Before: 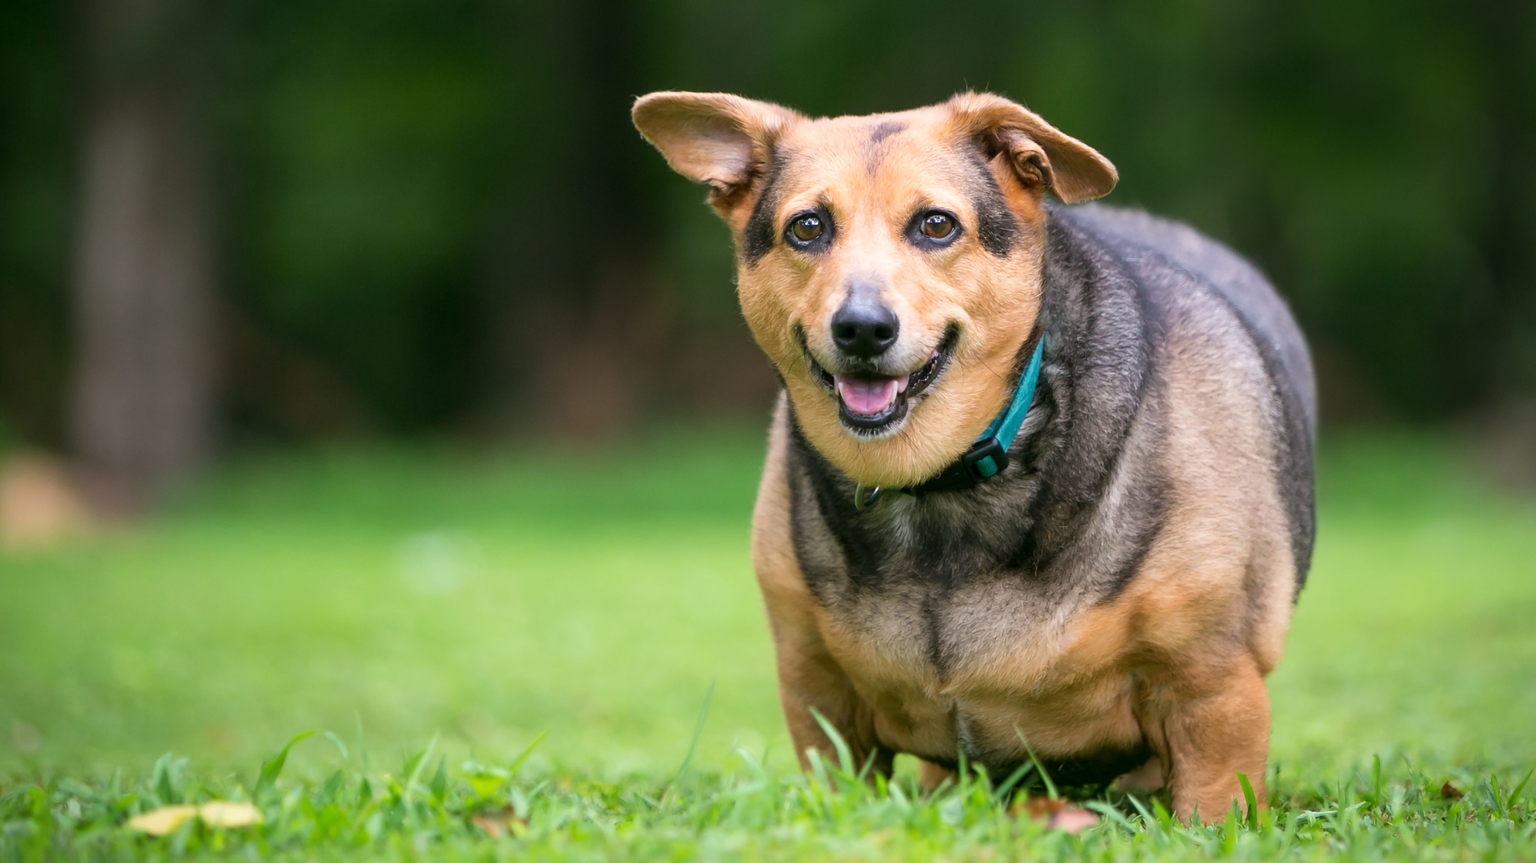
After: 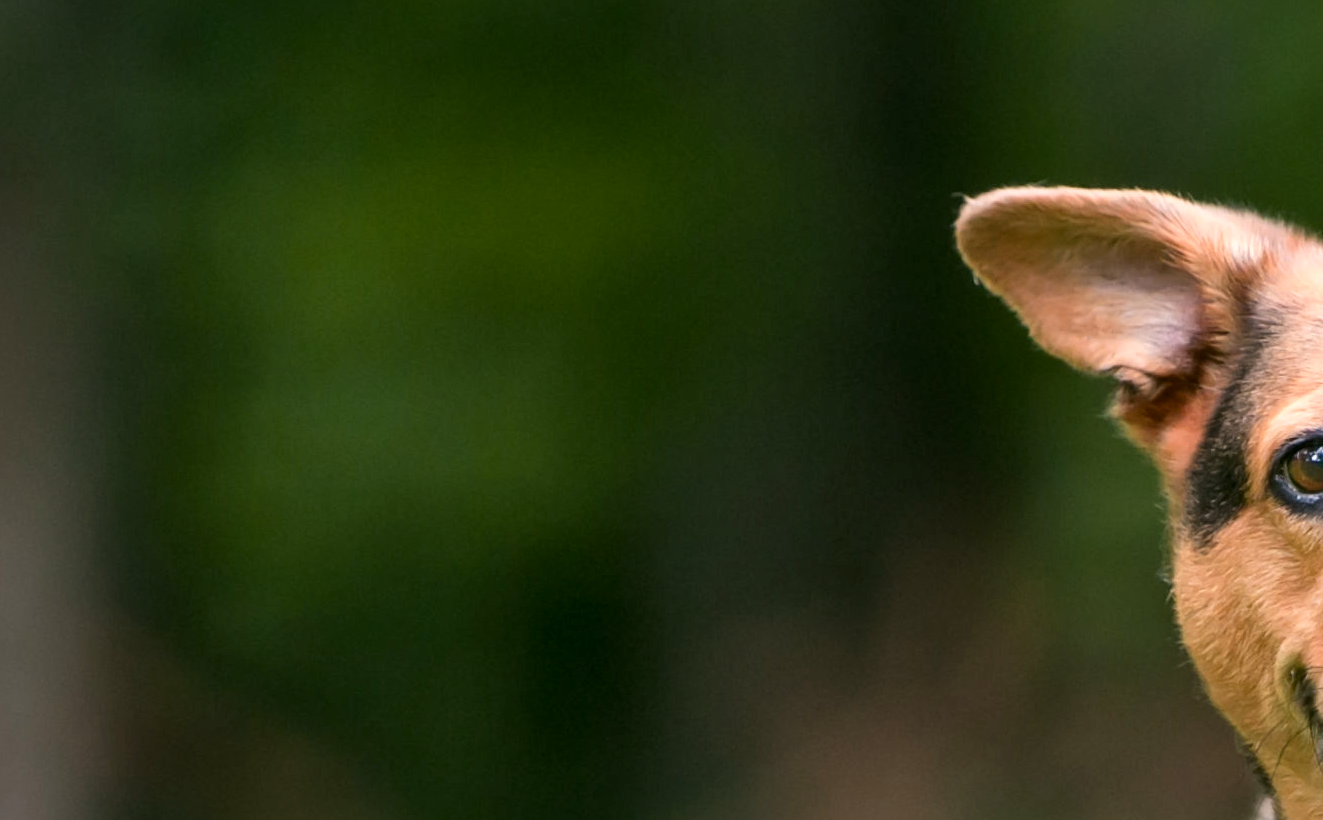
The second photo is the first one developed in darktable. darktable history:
crop and rotate: left 10.817%, top 0.062%, right 47.194%, bottom 53.626%
color zones: curves: ch1 [(0.239, 0.552) (0.75, 0.5)]; ch2 [(0.25, 0.462) (0.749, 0.457)], mix 25.94%
local contrast: mode bilateral grid, contrast 20, coarseness 50, detail 140%, midtone range 0.2
